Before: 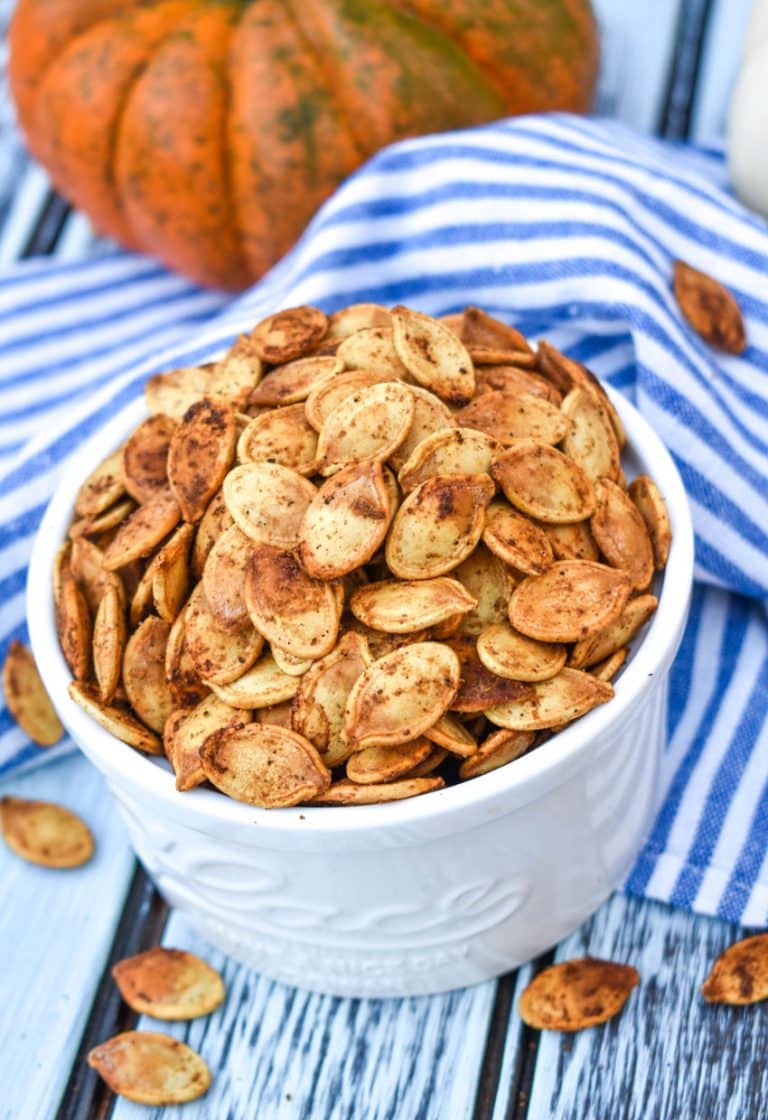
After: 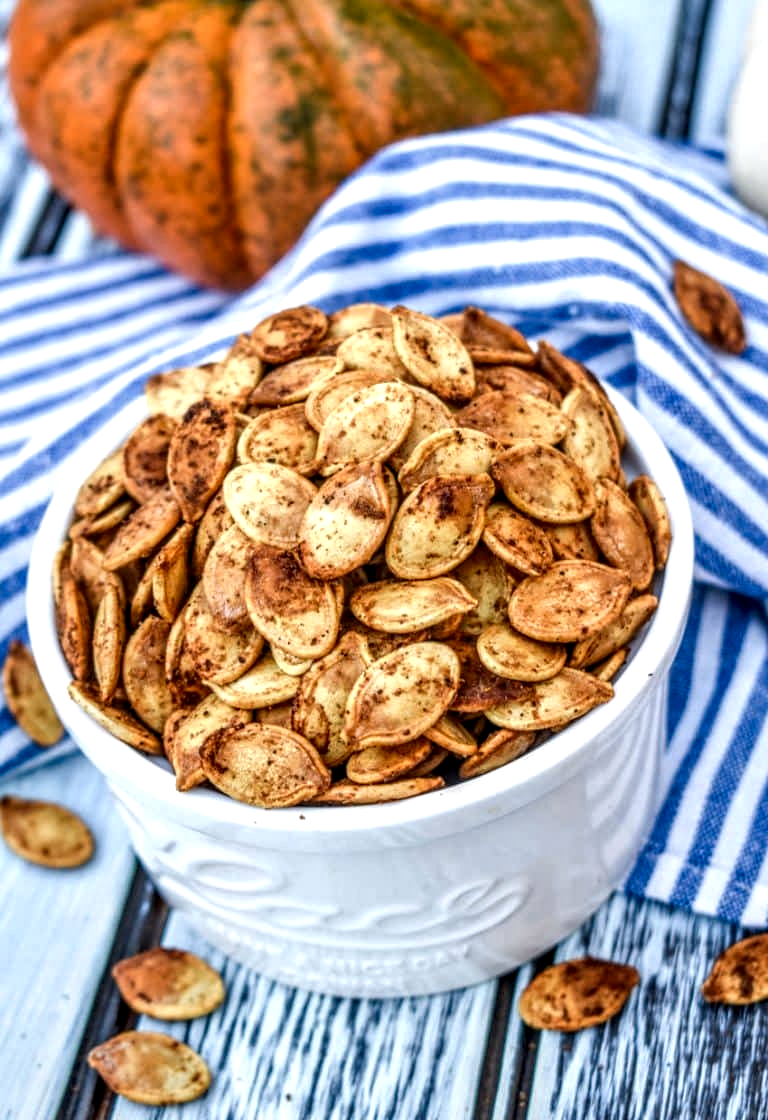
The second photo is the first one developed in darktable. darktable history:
local contrast: highlights 2%, shadows 1%, detail 182%
